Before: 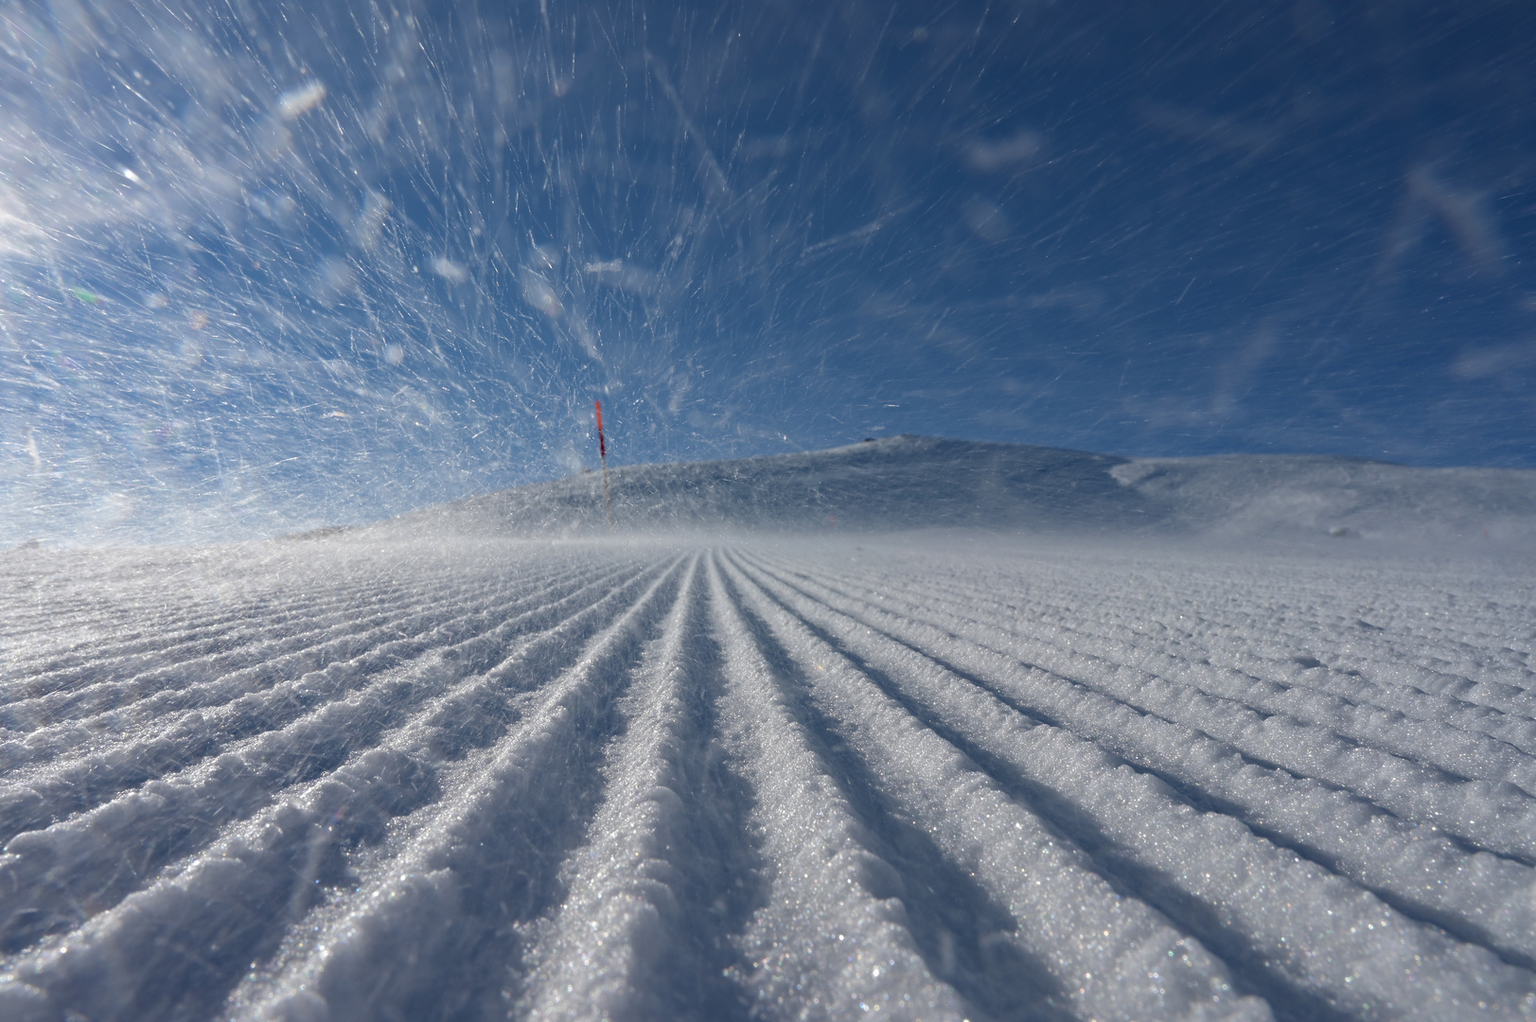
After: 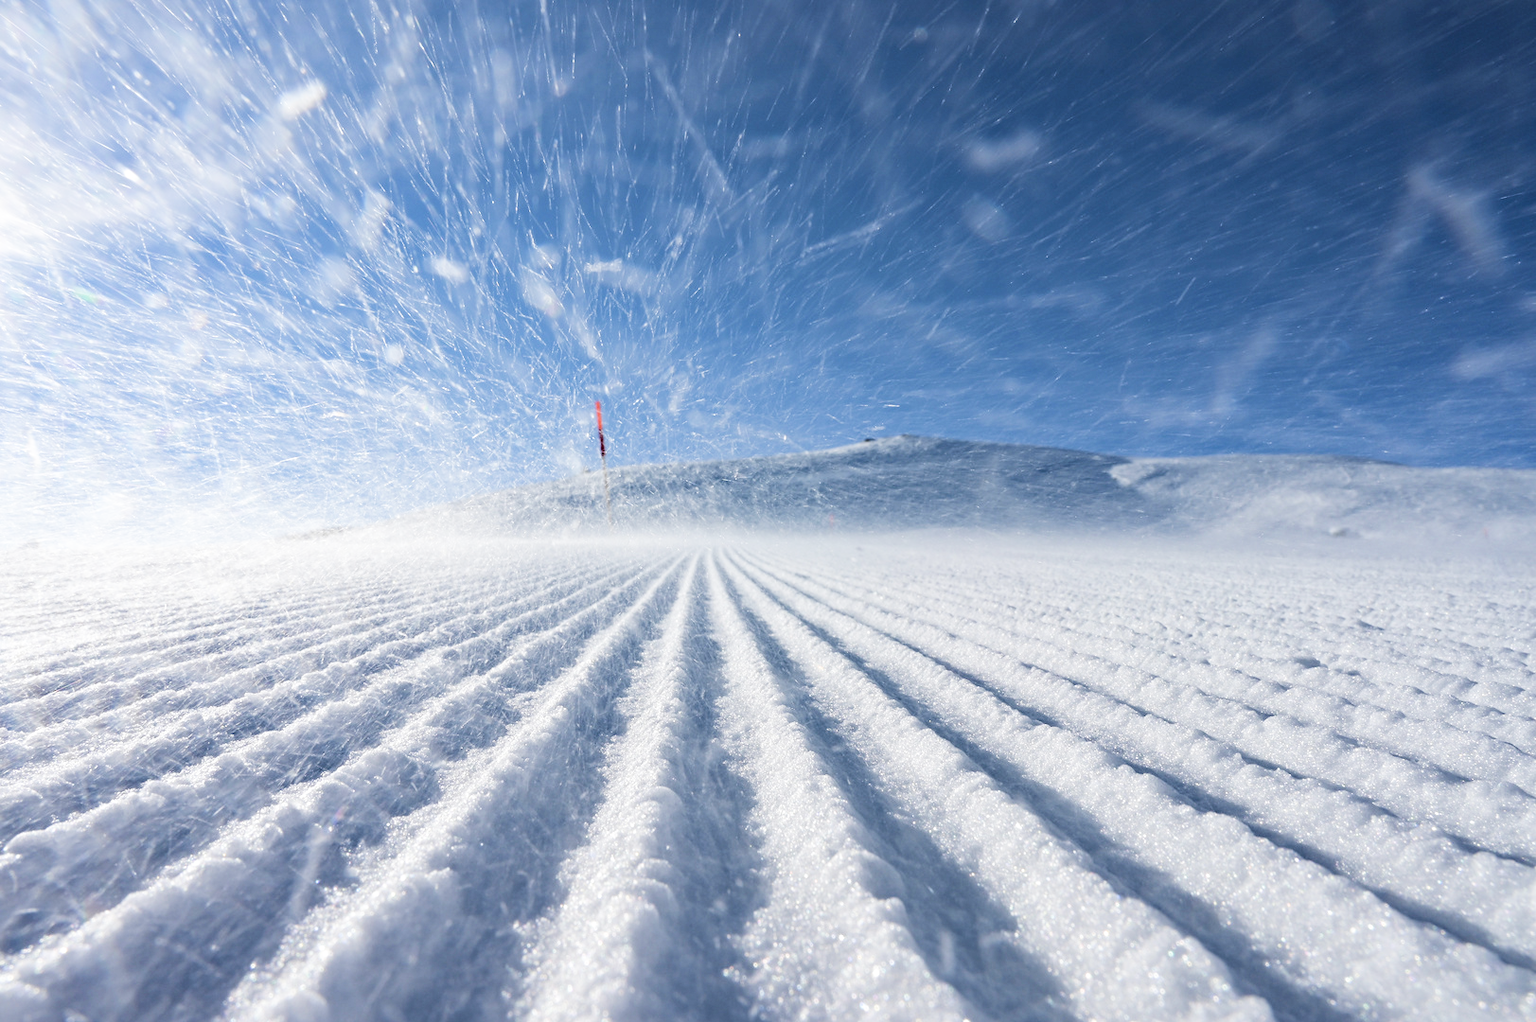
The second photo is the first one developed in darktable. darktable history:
filmic rgb: black relative exposure -5.07 EV, white relative exposure 3.56 EV, hardness 3.16, contrast 1.387, highlights saturation mix -48.76%
exposure: black level correction 0, exposure 1.2 EV, compensate highlight preservation false
